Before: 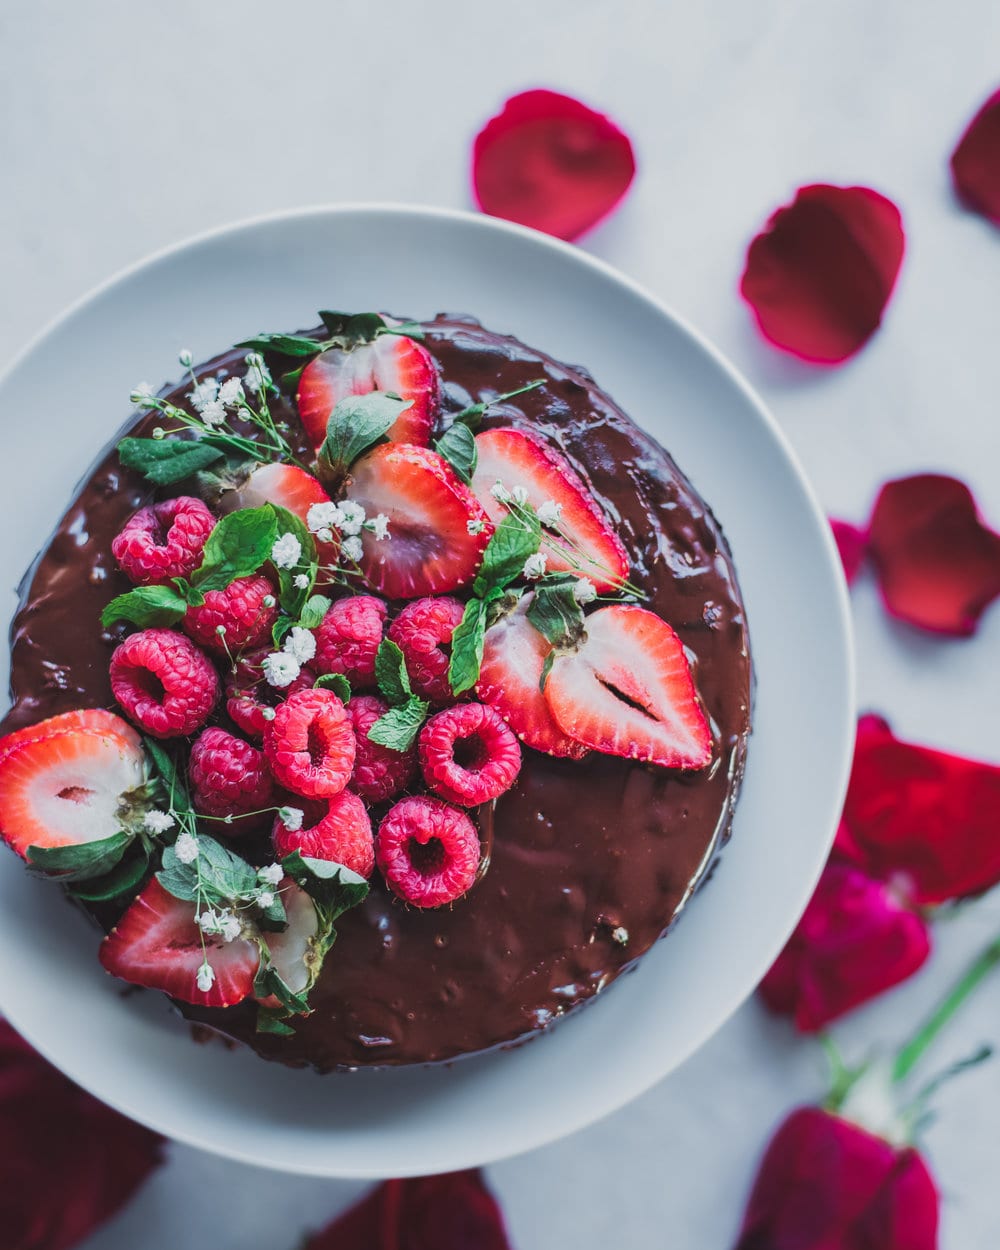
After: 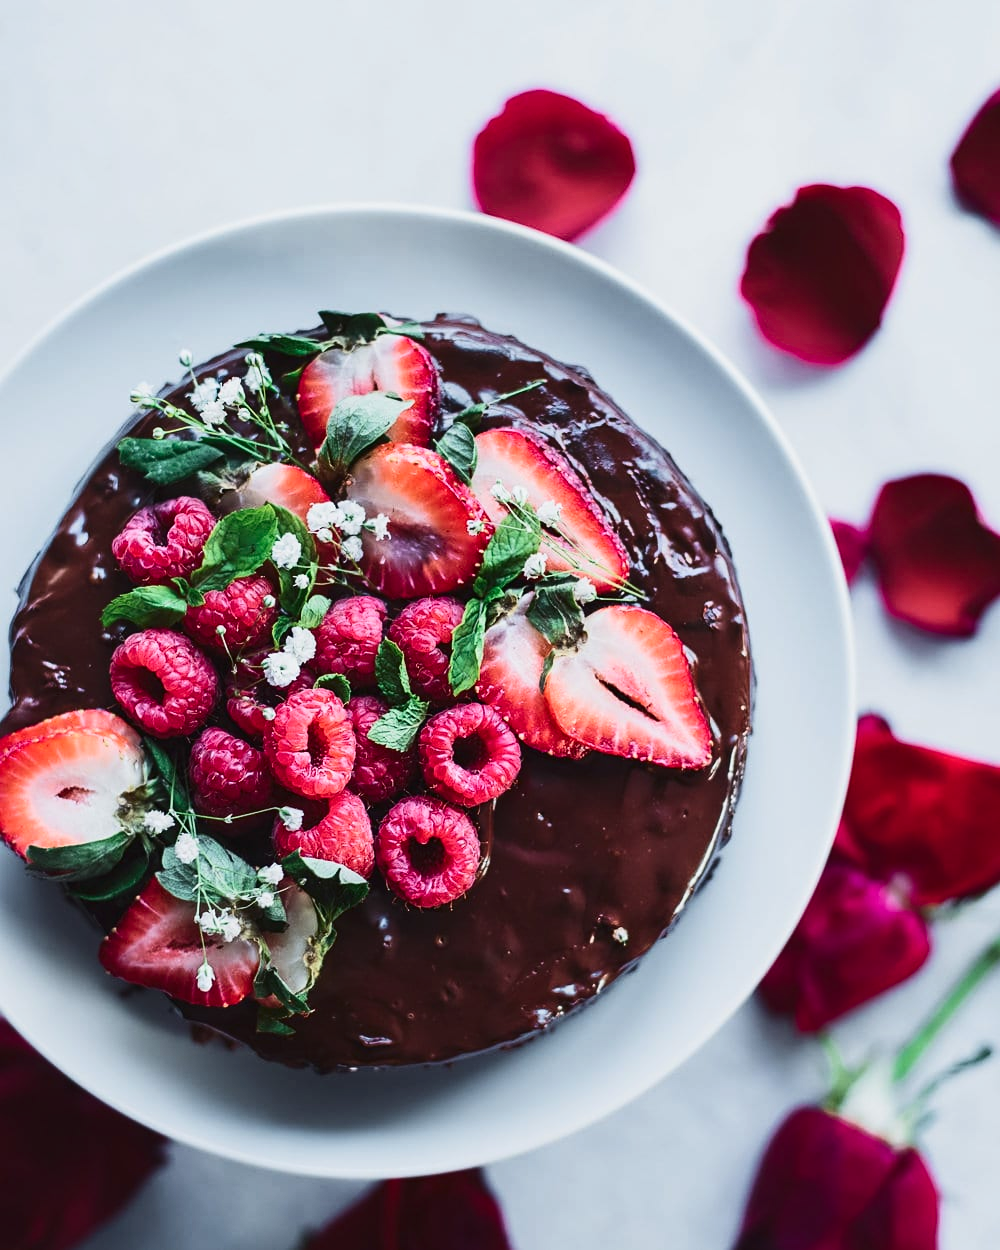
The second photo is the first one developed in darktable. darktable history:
contrast brightness saturation: contrast 0.28
sharpen: amount 0.2
